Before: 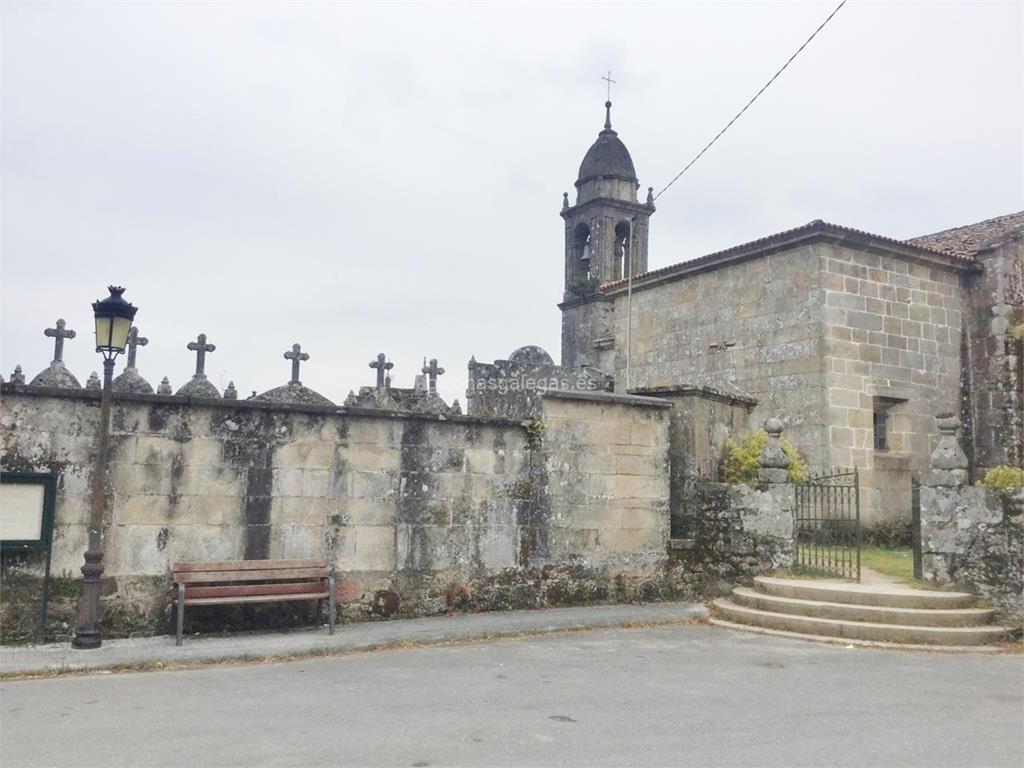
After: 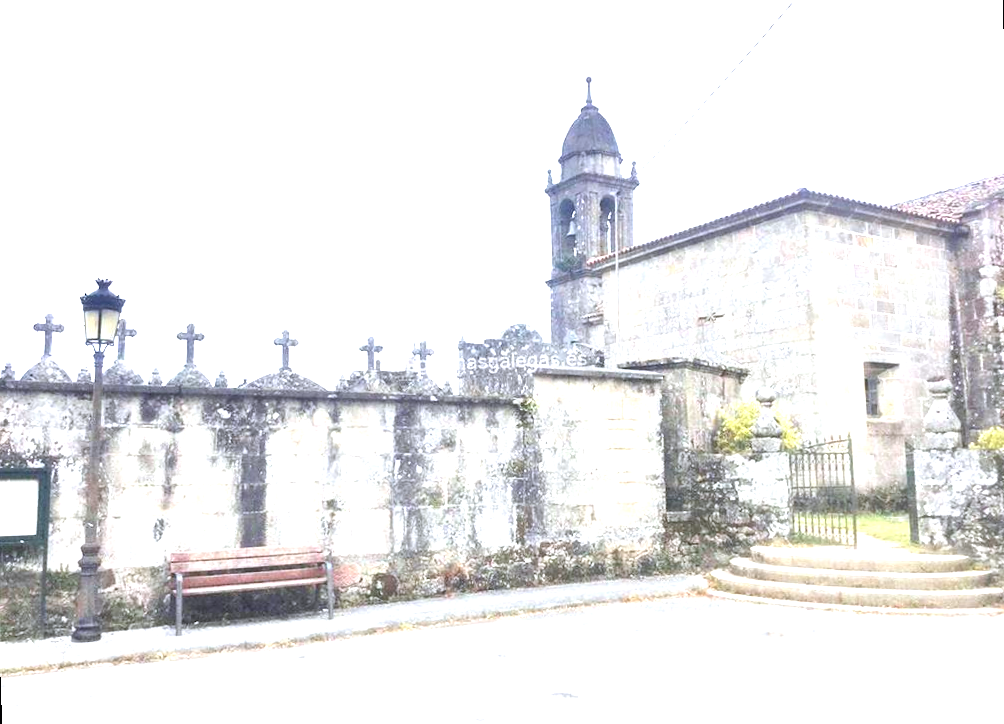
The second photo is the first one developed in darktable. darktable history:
color calibration: illuminant as shot in camera, x 0.358, y 0.373, temperature 4628.91 K
exposure: black level correction 0, exposure 1.625 EV, compensate exposure bias true, compensate highlight preservation false
rotate and perspective: rotation -2°, crop left 0.022, crop right 0.978, crop top 0.049, crop bottom 0.951
